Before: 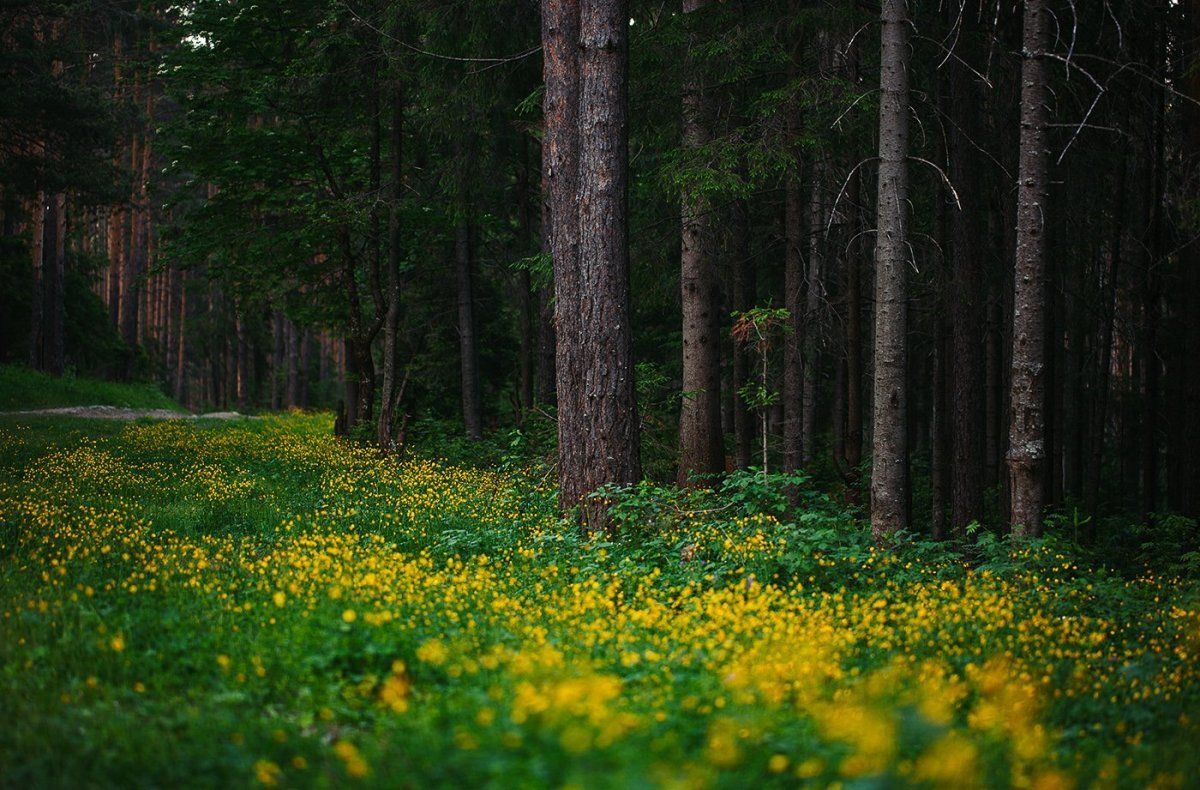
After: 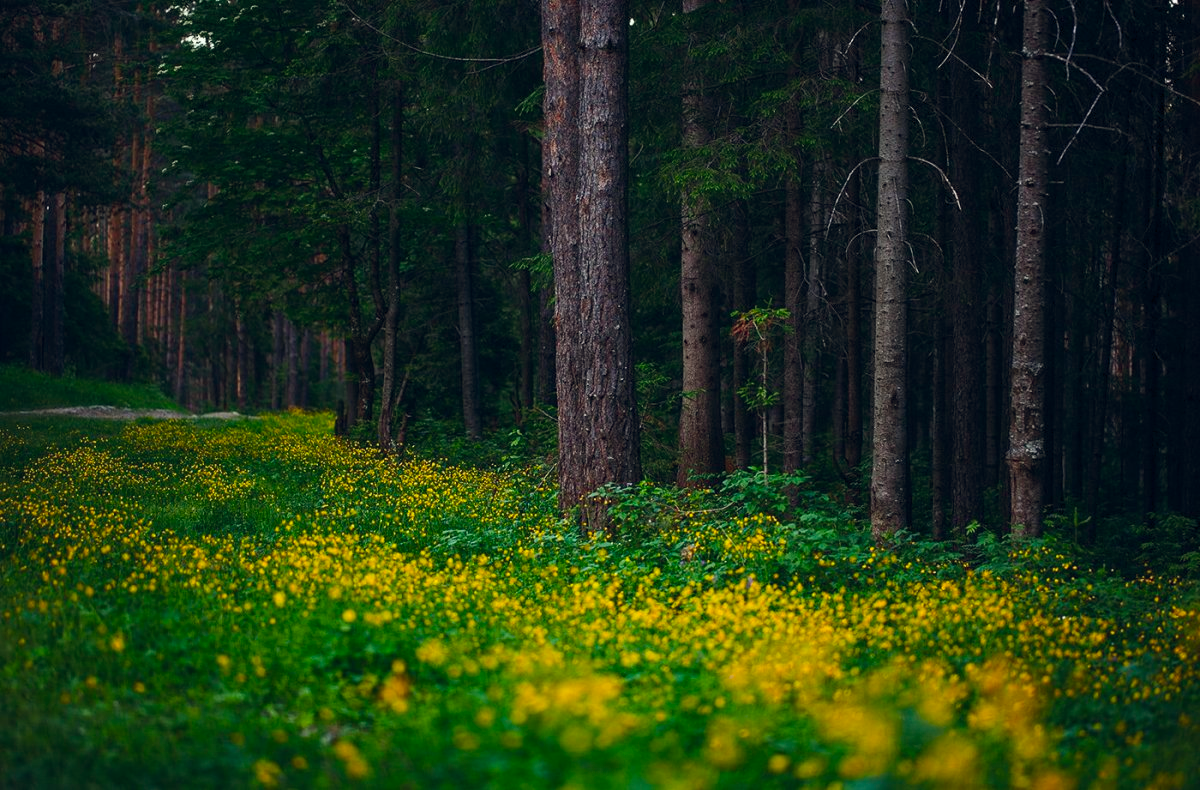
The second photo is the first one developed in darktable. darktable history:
color balance rgb: power › hue 310.71°, global offset › chroma 0.064%, global offset › hue 253.5°, perceptual saturation grading › global saturation 19.404%, global vibrance 24.995%
